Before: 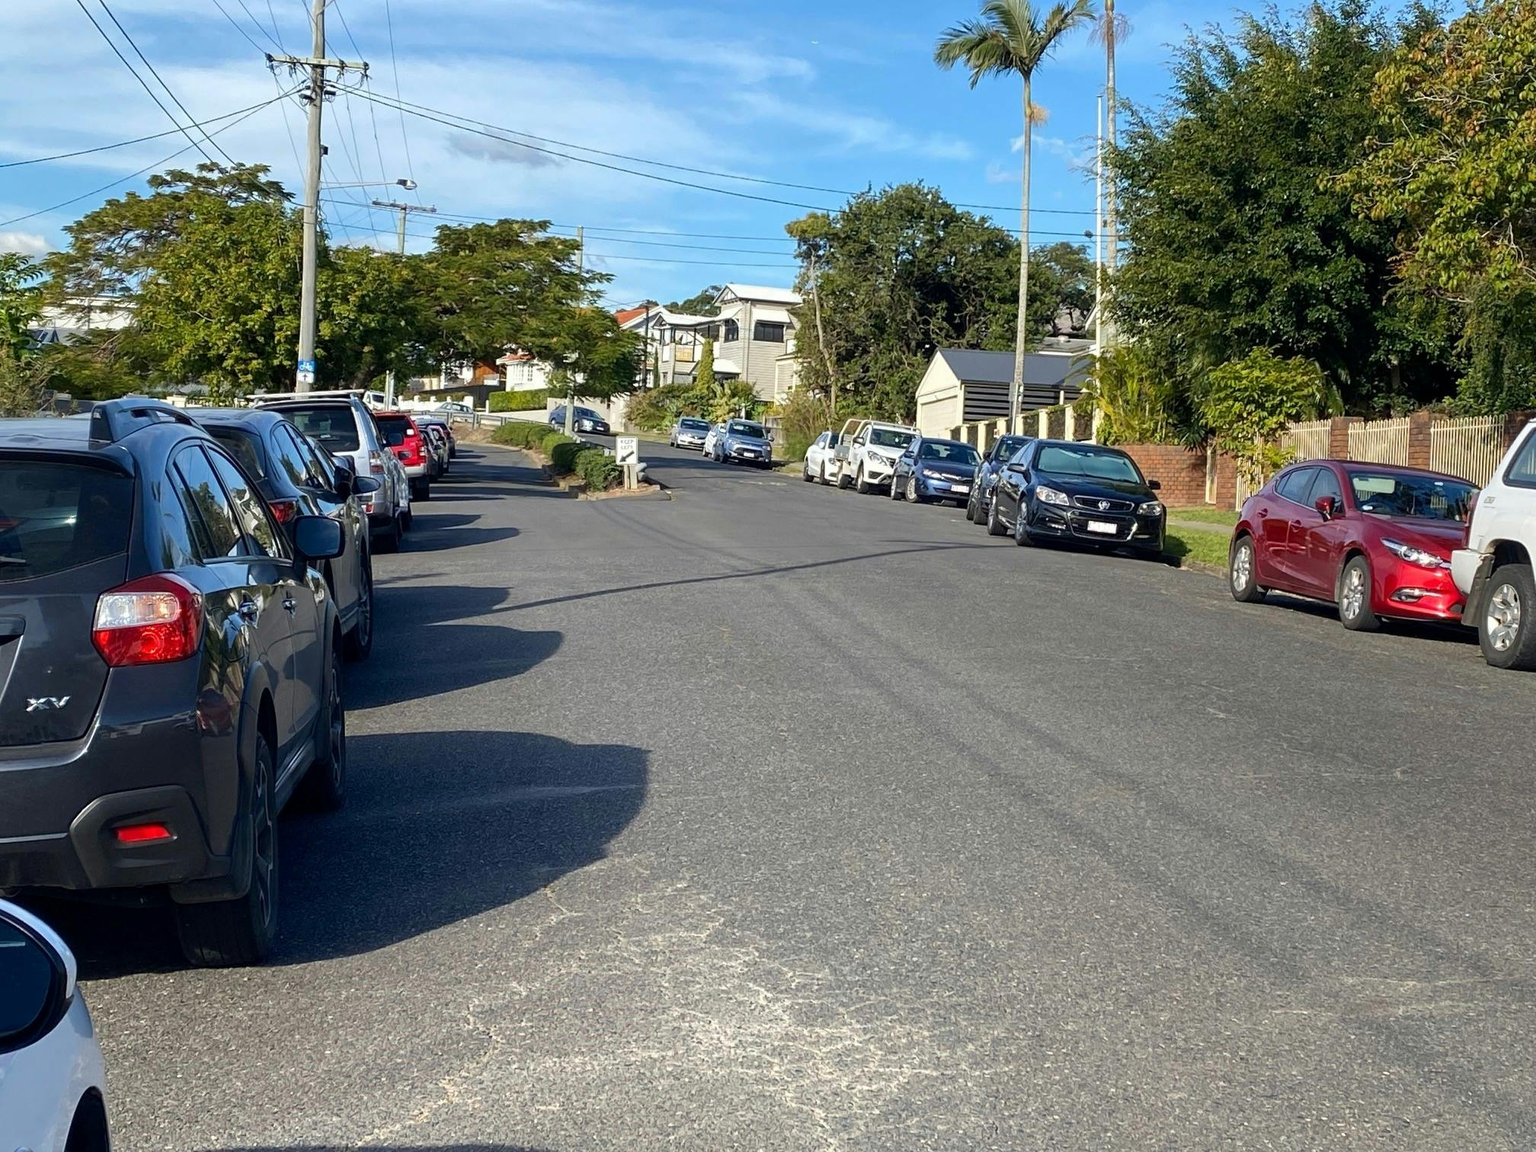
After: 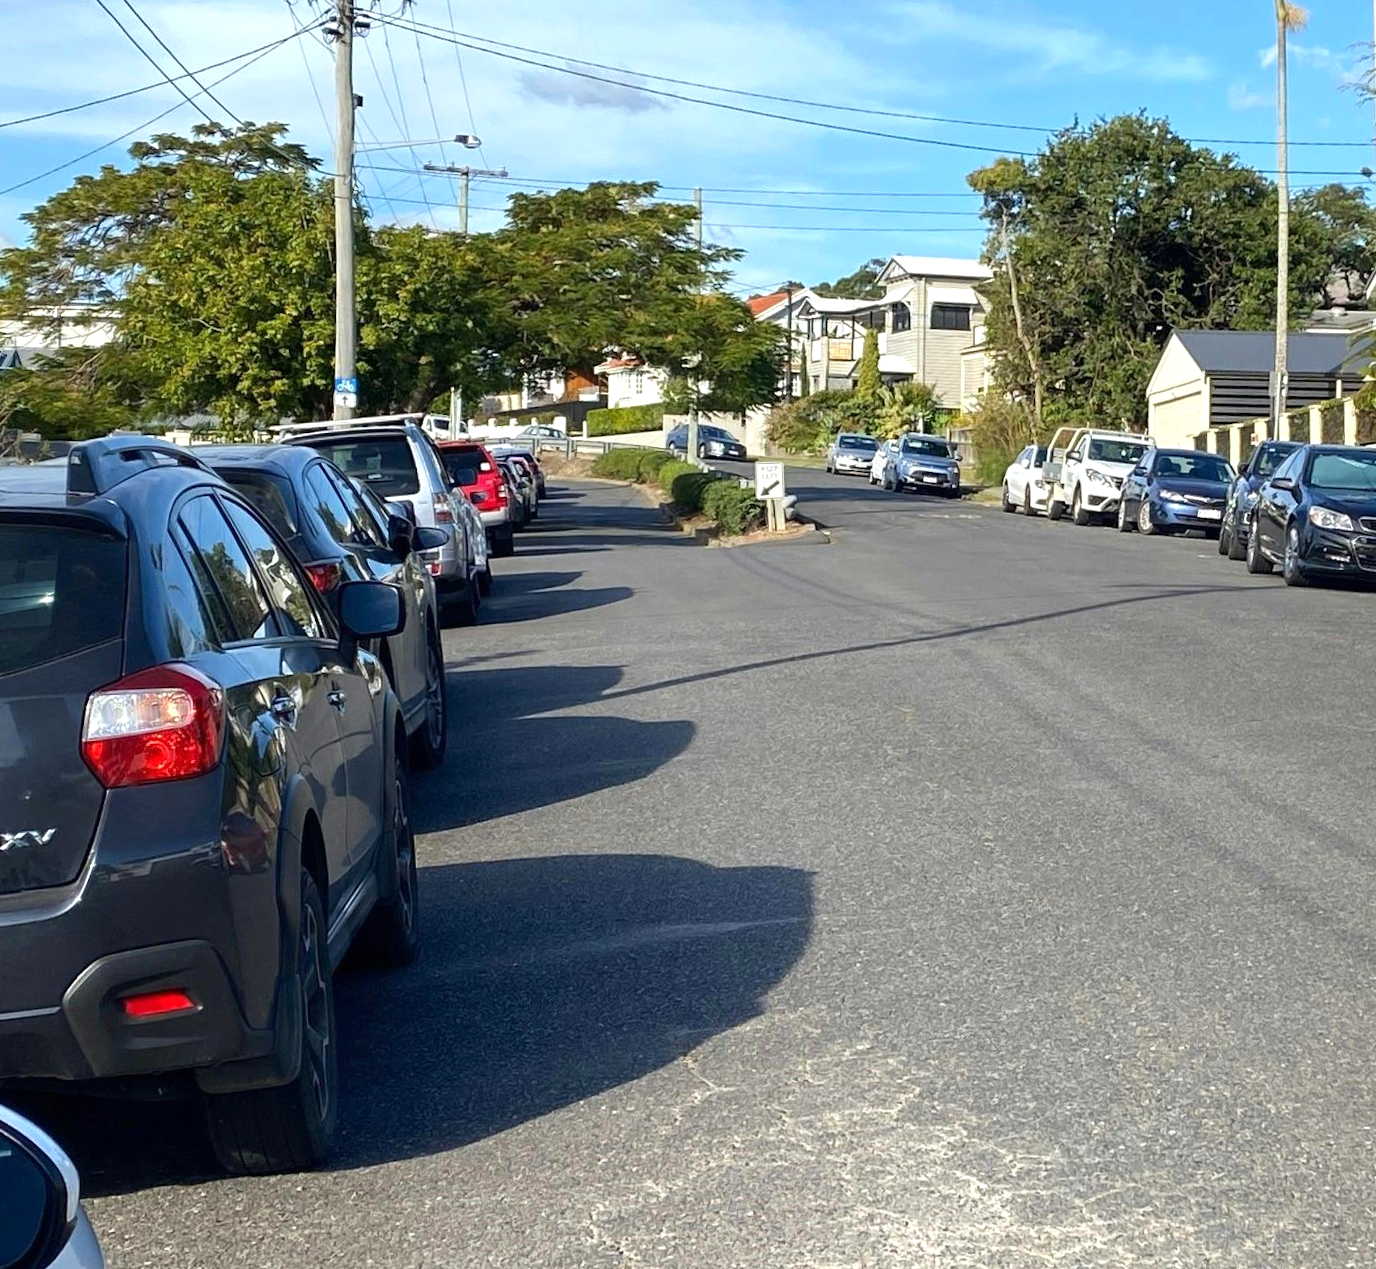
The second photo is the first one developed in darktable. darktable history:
crop: top 5.803%, right 27.864%, bottom 5.804%
rotate and perspective: rotation -2.12°, lens shift (vertical) 0.009, lens shift (horizontal) -0.008, automatic cropping original format, crop left 0.036, crop right 0.964, crop top 0.05, crop bottom 0.959
exposure: black level correction 0, exposure 0.3 EV, compensate highlight preservation false
